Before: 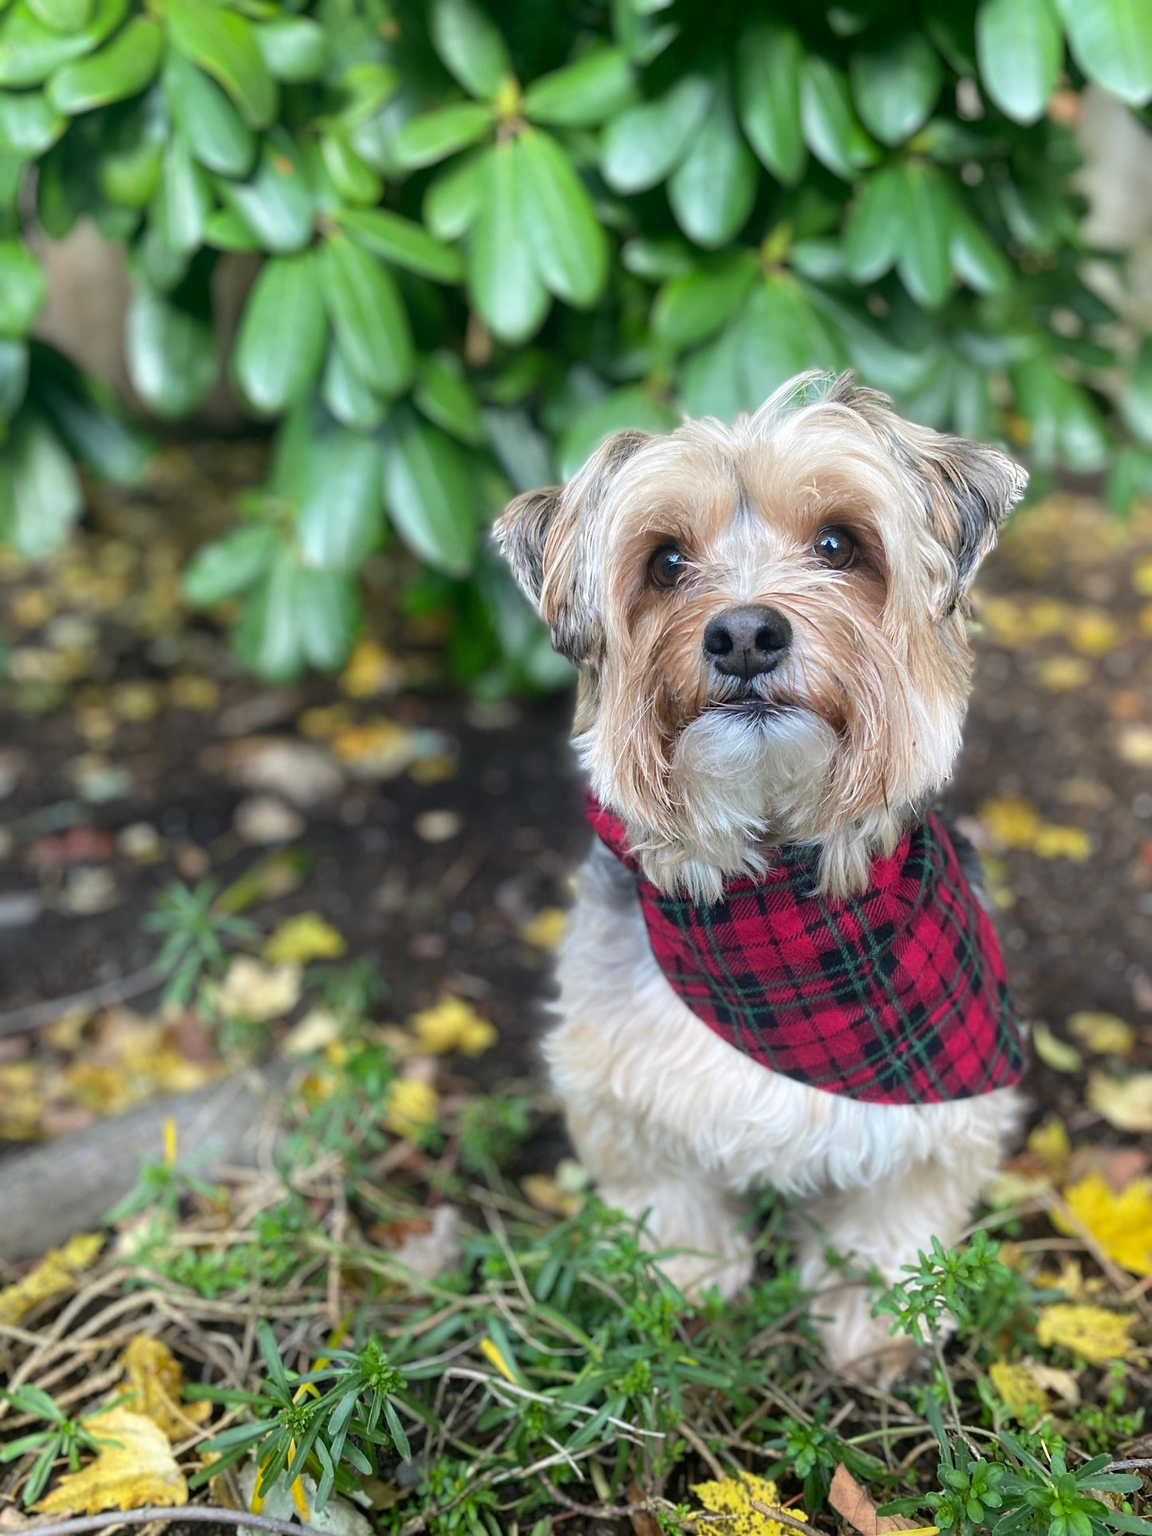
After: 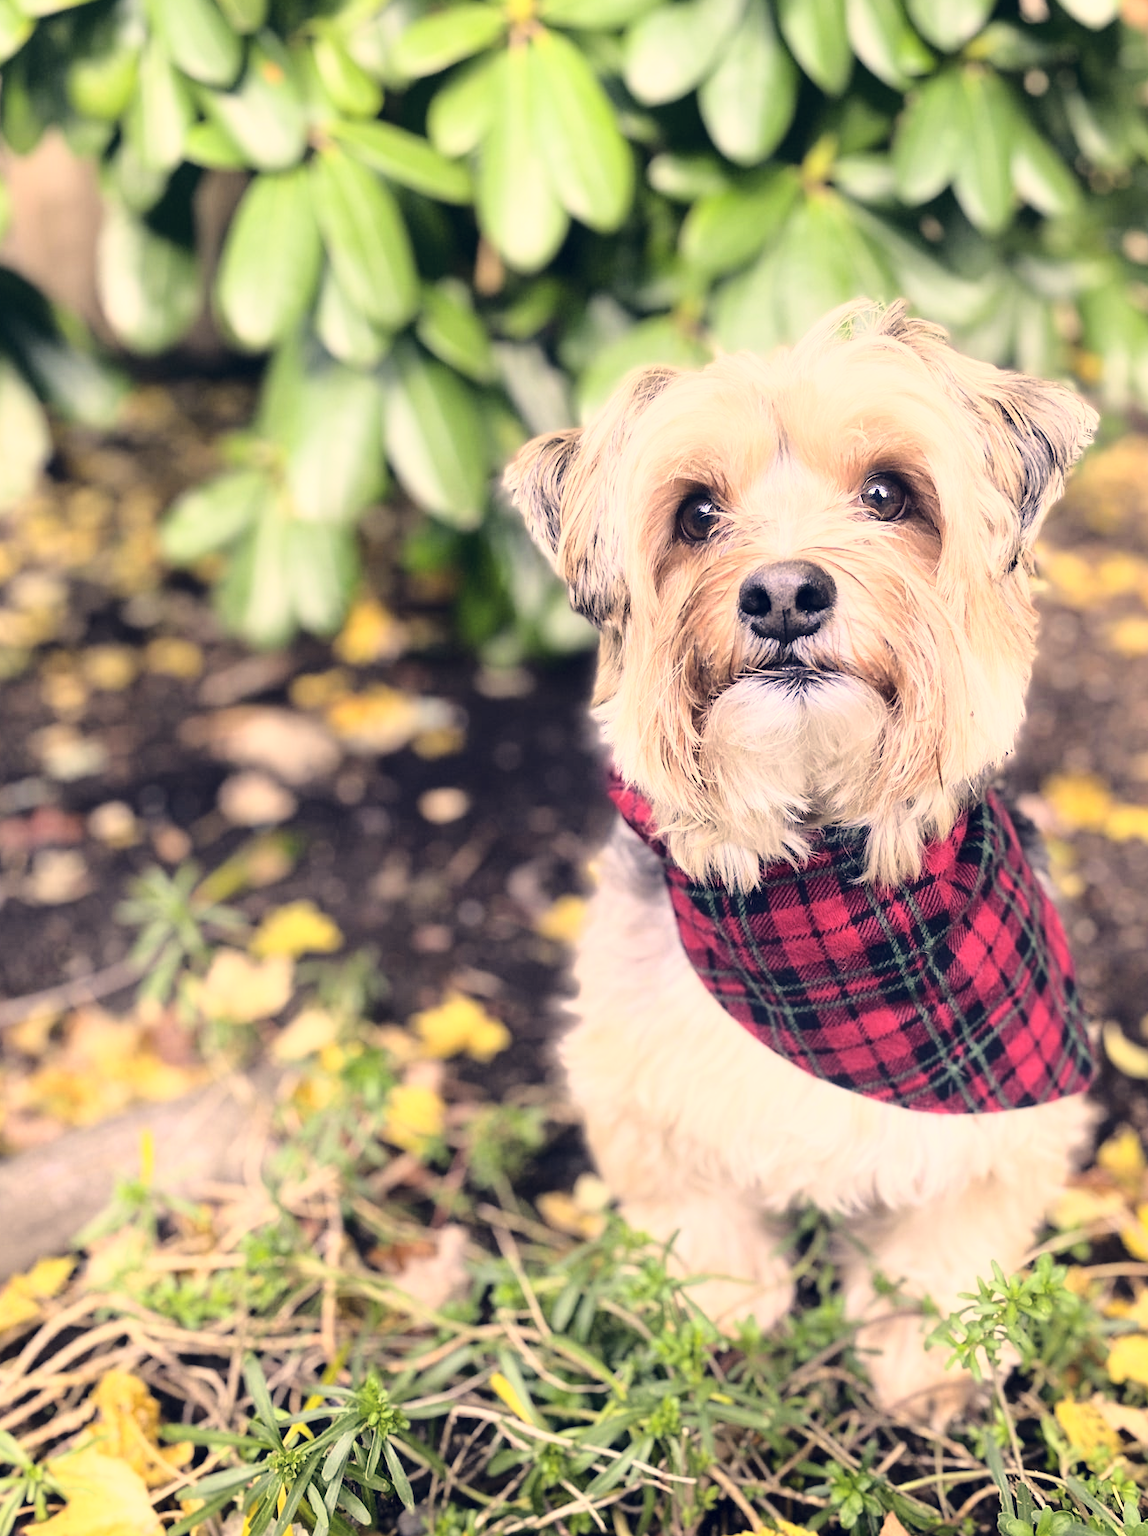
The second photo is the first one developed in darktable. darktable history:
base curve: curves: ch0 [(0, 0) (0.028, 0.03) (0.105, 0.232) (0.387, 0.748) (0.754, 0.968) (1, 1)]
color correction: highlights a* 19.9, highlights b* 27.19, shadows a* 3.32, shadows b* -17.9, saturation 0.728
crop: left 3.268%, top 6.495%, right 6.718%, bottom 3.299%
